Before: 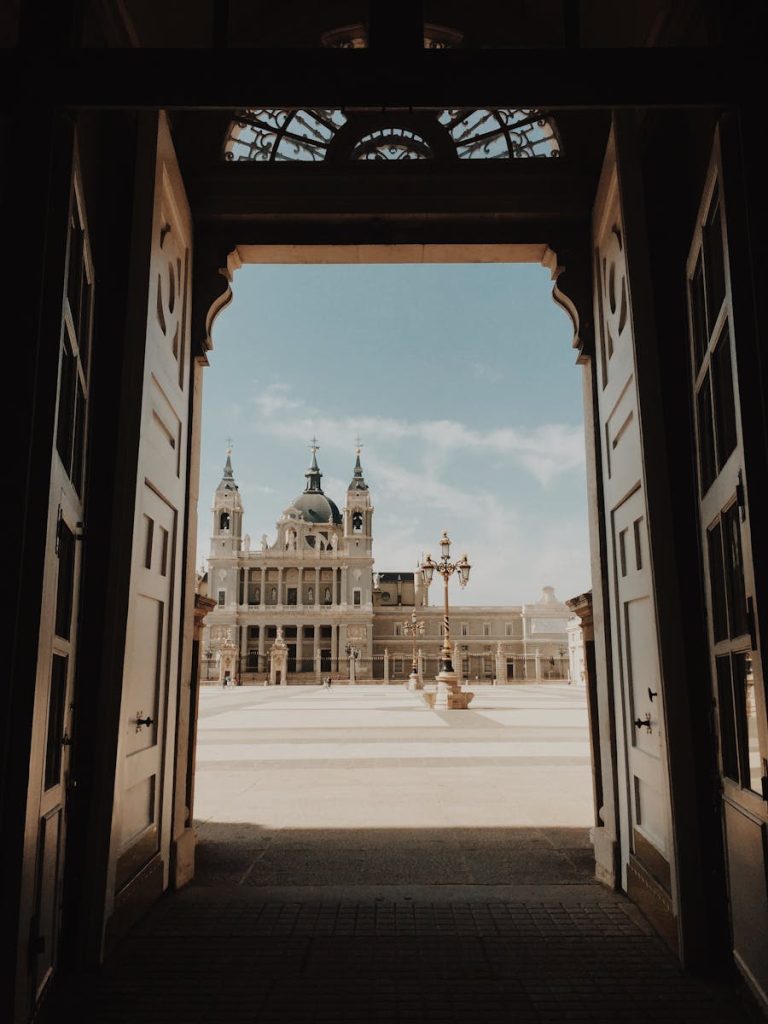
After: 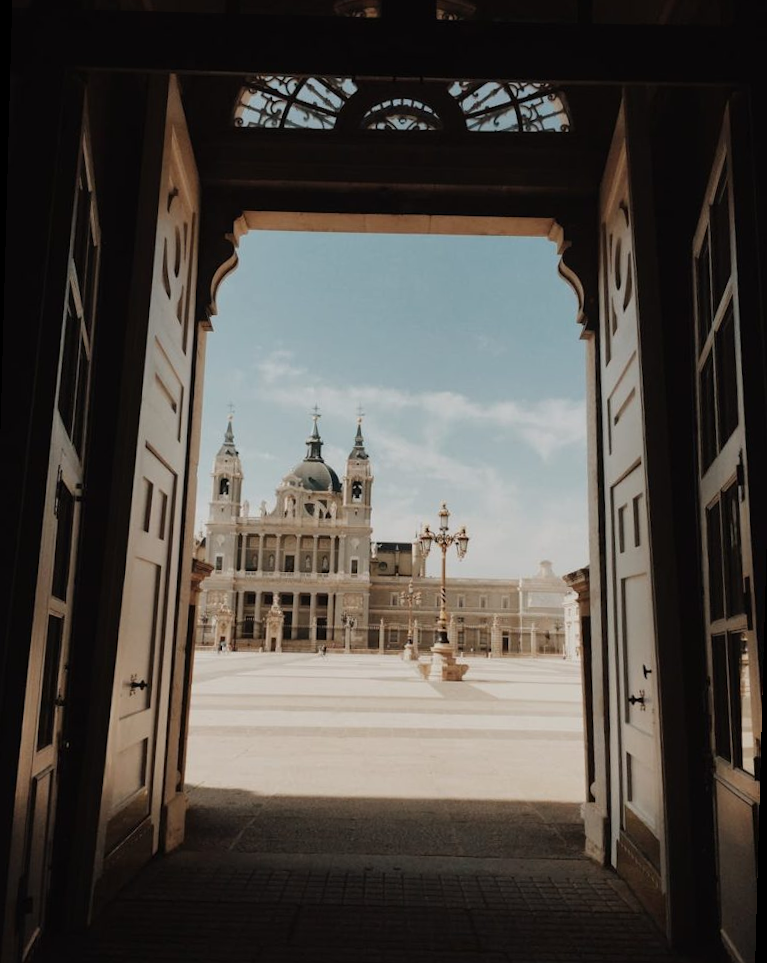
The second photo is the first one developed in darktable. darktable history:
color balance rgb: on, module defaults
rotate and perspective: rotation 1.57°, crop left 0.018, crop right 0.982, crop top 0.039, crop bottom 0.961
